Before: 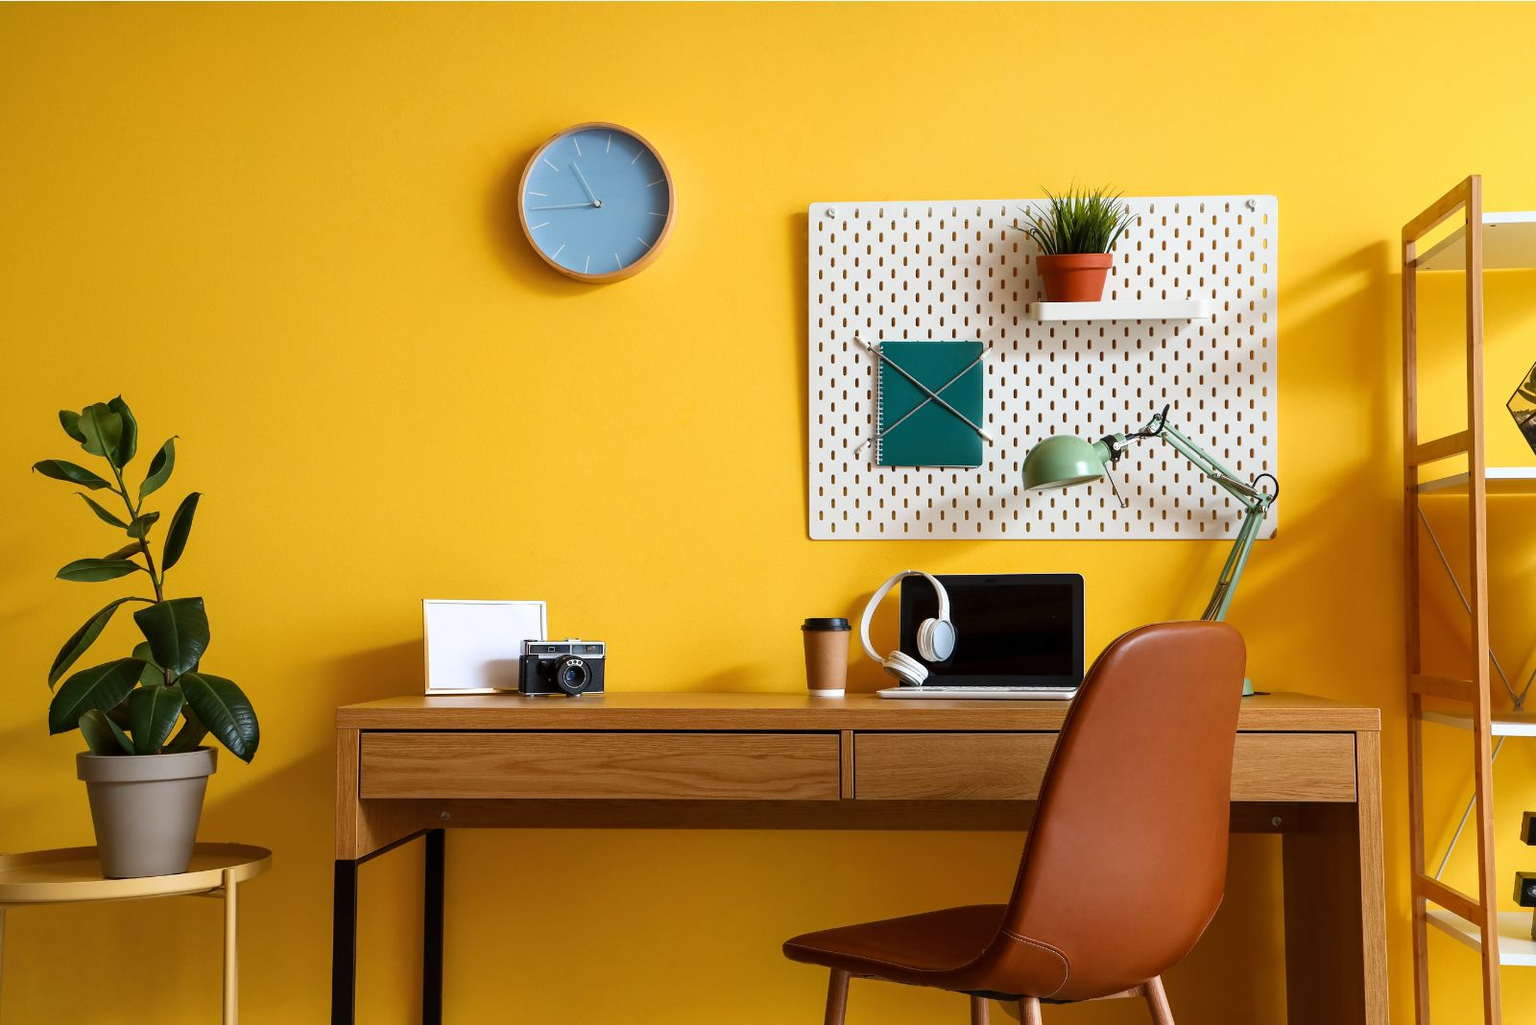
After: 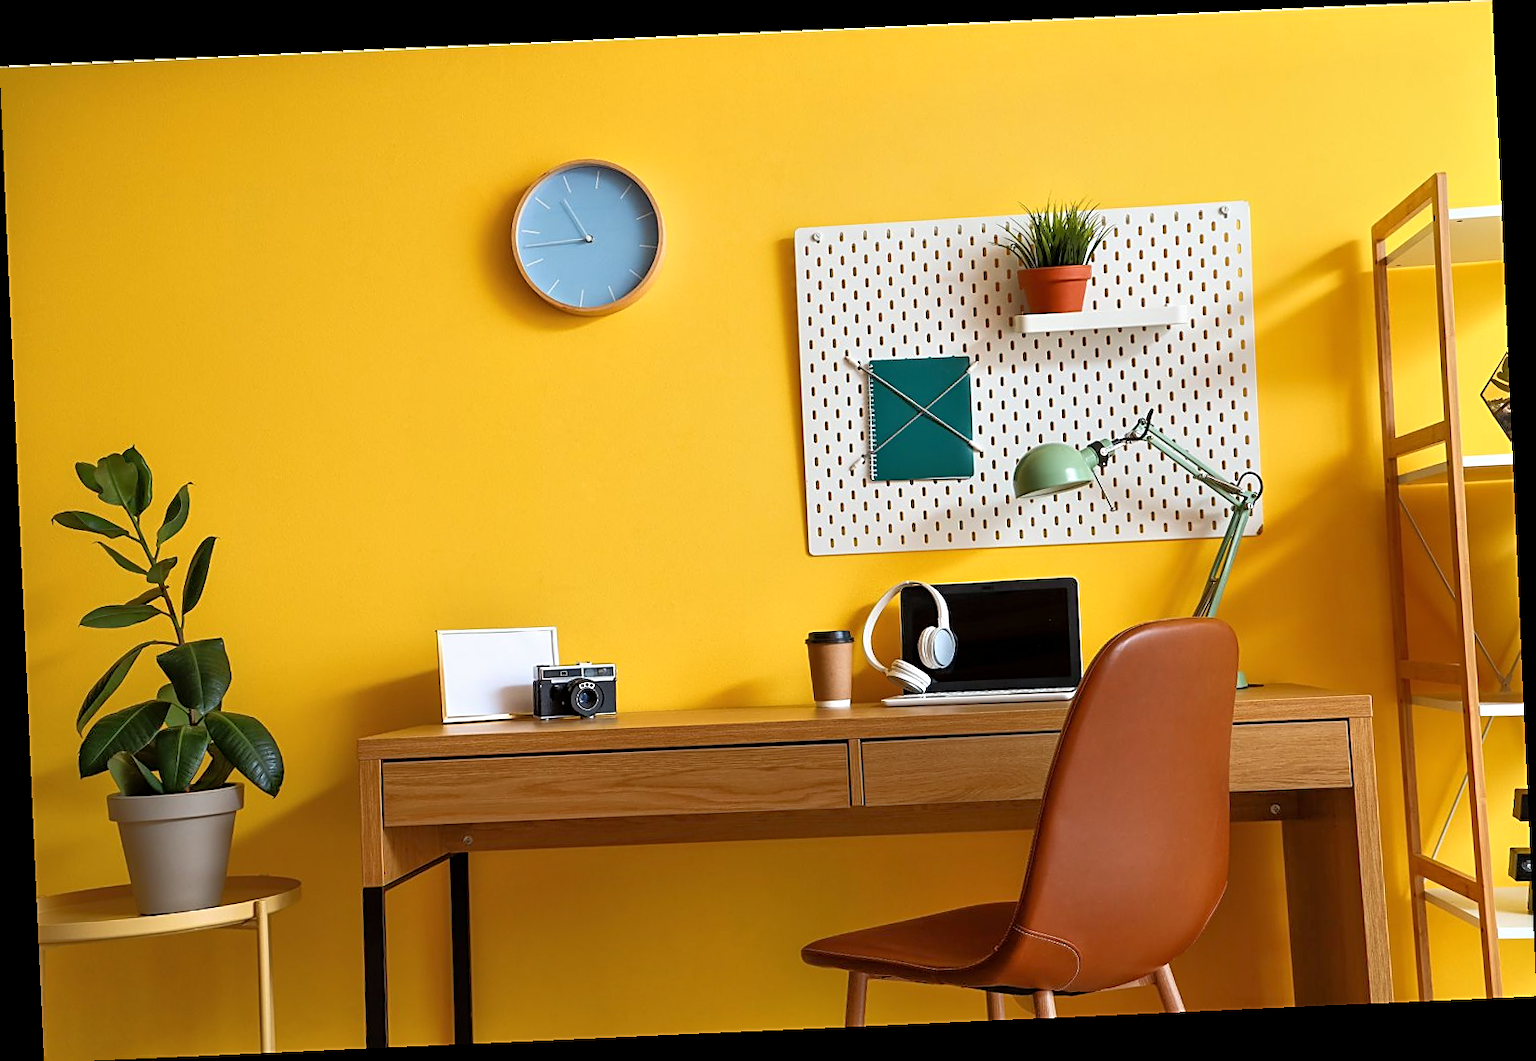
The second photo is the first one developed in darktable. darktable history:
sharpen: on, module defaults
rotate and perspective: rotation -2.56°, automatic cropping off
tone equalizer: -8 EV -0.528 EV, -7 EV -0.319 EV, -6 EV -0.083 EV, -5 EV 0.413 EV, -4 EV 0.985 EV, -3 EV 0.791 EV, -2 EV -0.01 EV, -1 EV 0.14 EV, +0 EV -0.012 EV, smoothing 1
